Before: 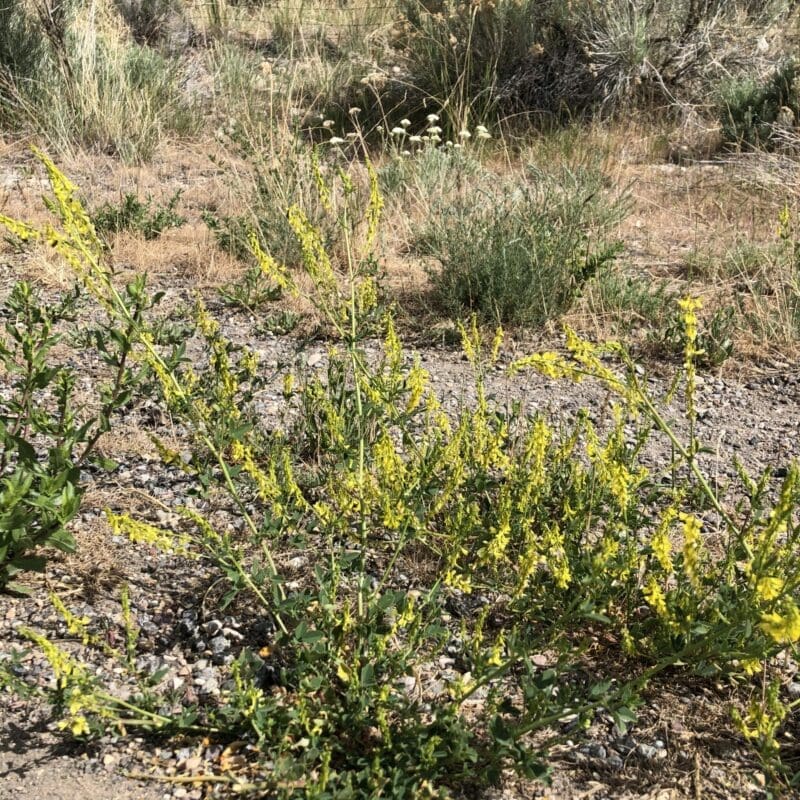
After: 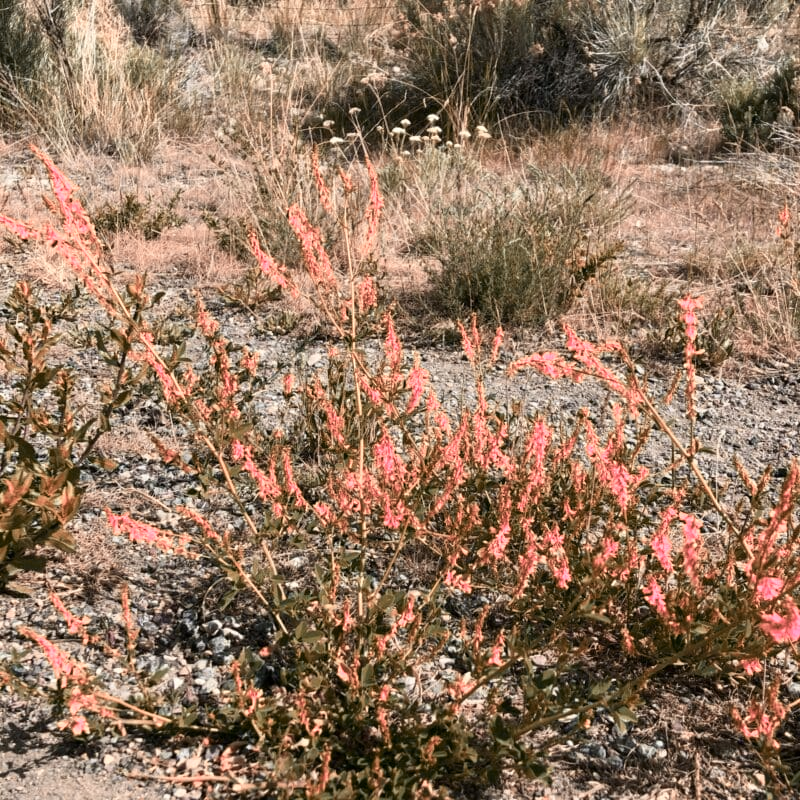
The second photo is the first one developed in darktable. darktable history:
shadows and highlights: shadows -30, highlights 30
color zones: curves: ch2 [(0, 0.488) (0.143, 0.417) (0.286, 0.212) (0.429, 0.179) (0.571, 0.154) (0.714, 0.415) (0.857, 0.495) (1, 0.488)]
